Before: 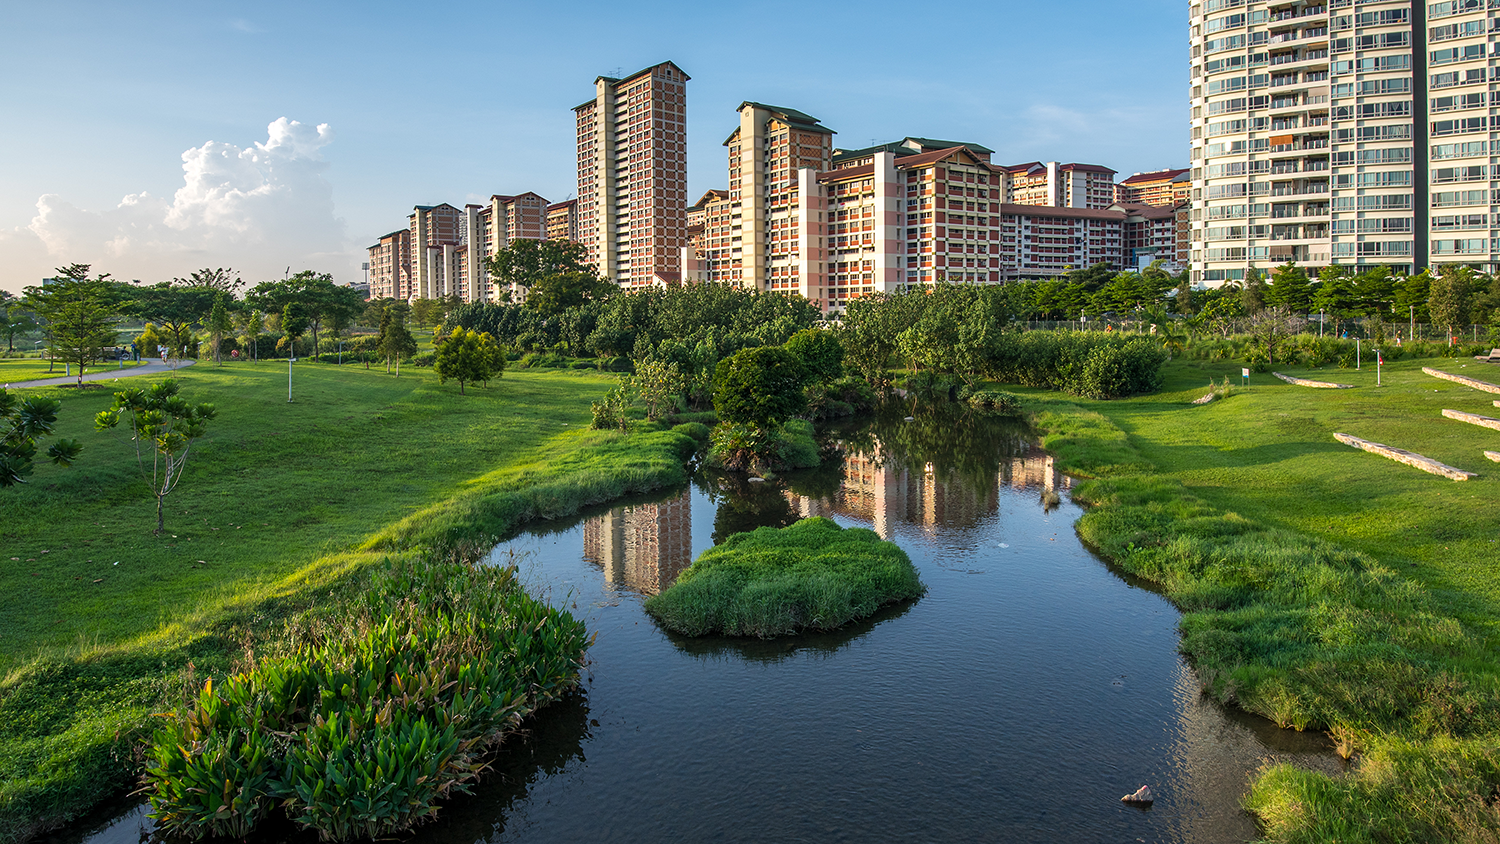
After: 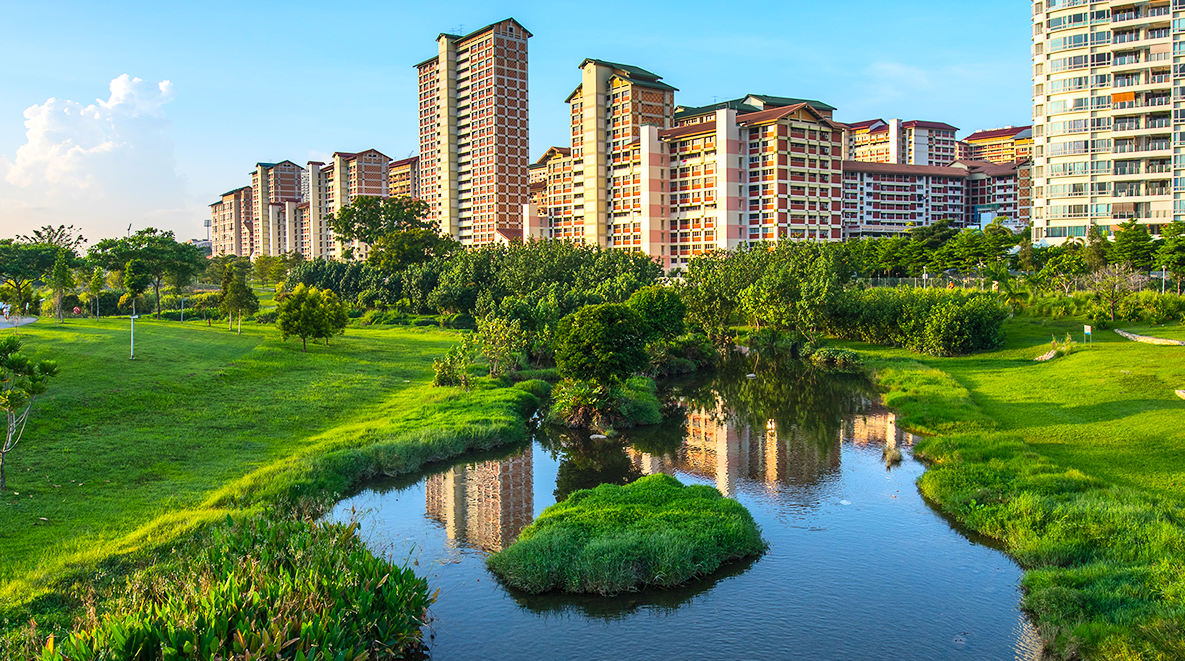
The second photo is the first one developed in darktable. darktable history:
color balance rgb: perceptual saturation grading › global saturation 0.352%, global vibrance 34.733%
crop and rotate: left 10.545%, top 5.109%, right 10.452%, bottom 16.546%
contrast brightness saturation: contrast 0.201, brightness 0.169, saturation 0.219
